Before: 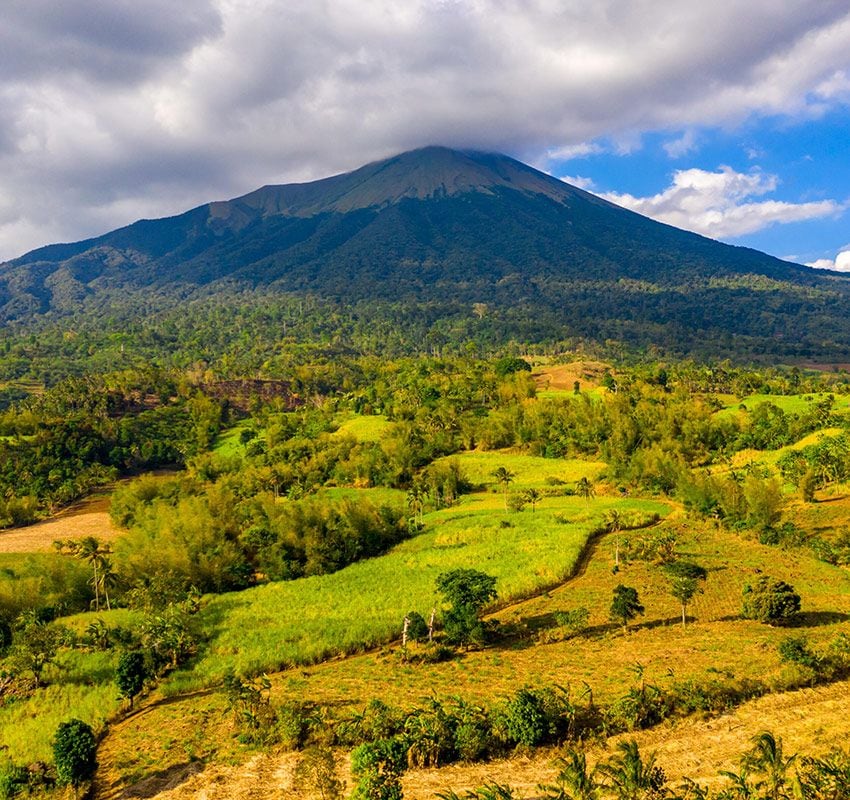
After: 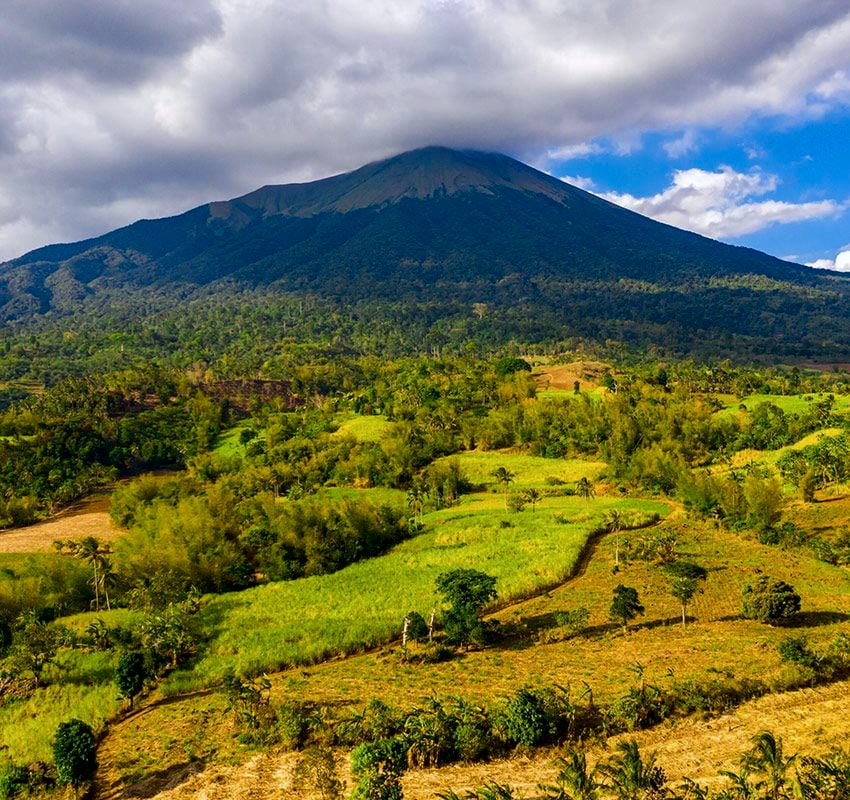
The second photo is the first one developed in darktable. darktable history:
contrast brightness saturation: brightness -0.086
shadows and highlights: shadows -31.74, highlights 29.25
color calibration: x 0.353, y 0.368, temperature 4738.29 K
